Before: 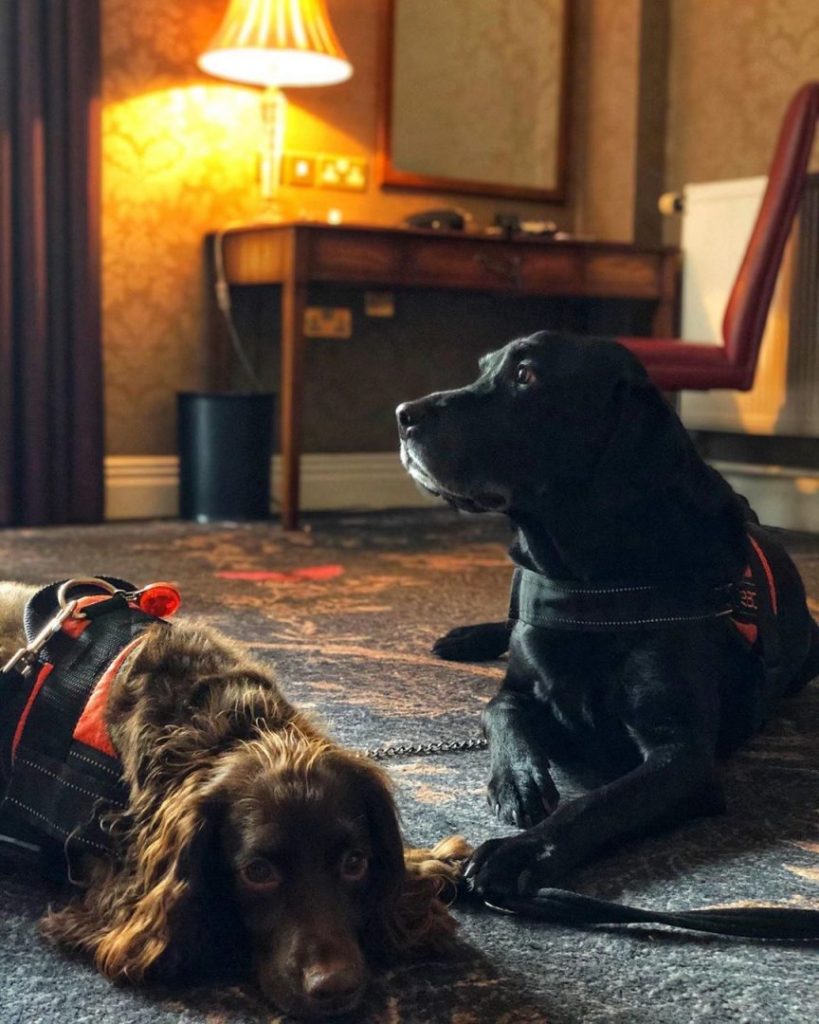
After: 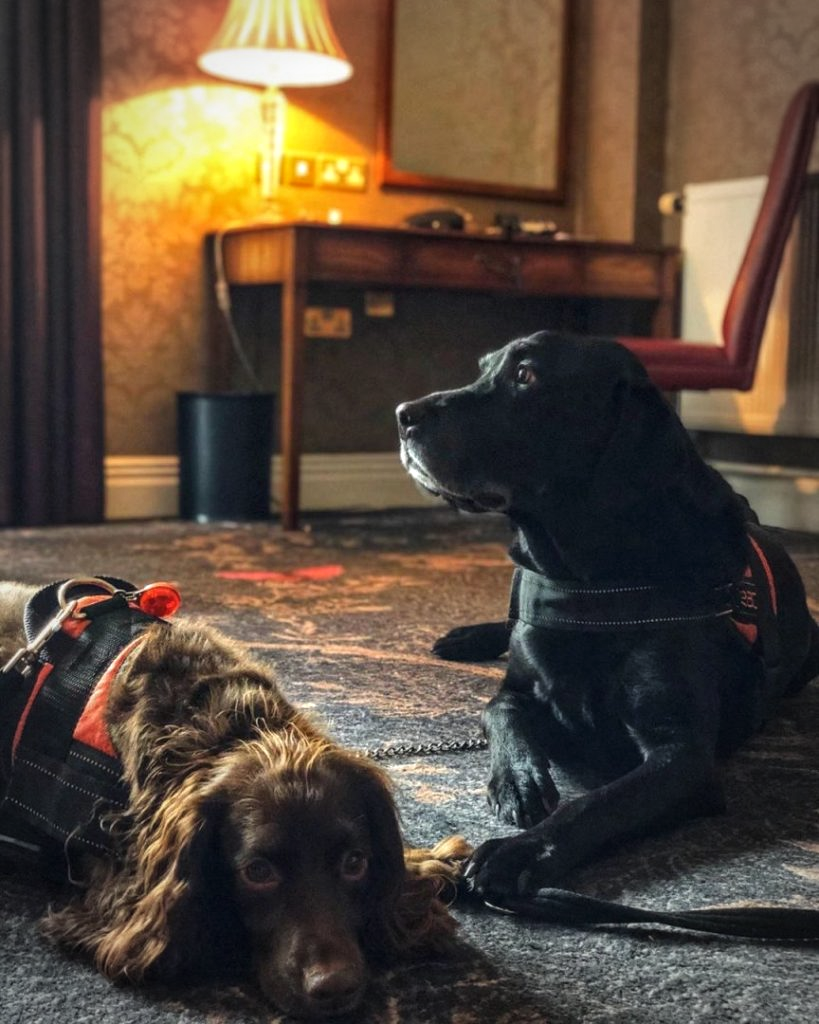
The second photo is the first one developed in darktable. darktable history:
exposure: black level correction -0.003, exposure 0.04 EV, compensate highlight preservation false
local contrast: on, module defaults
vignetting: automatic ratio true
